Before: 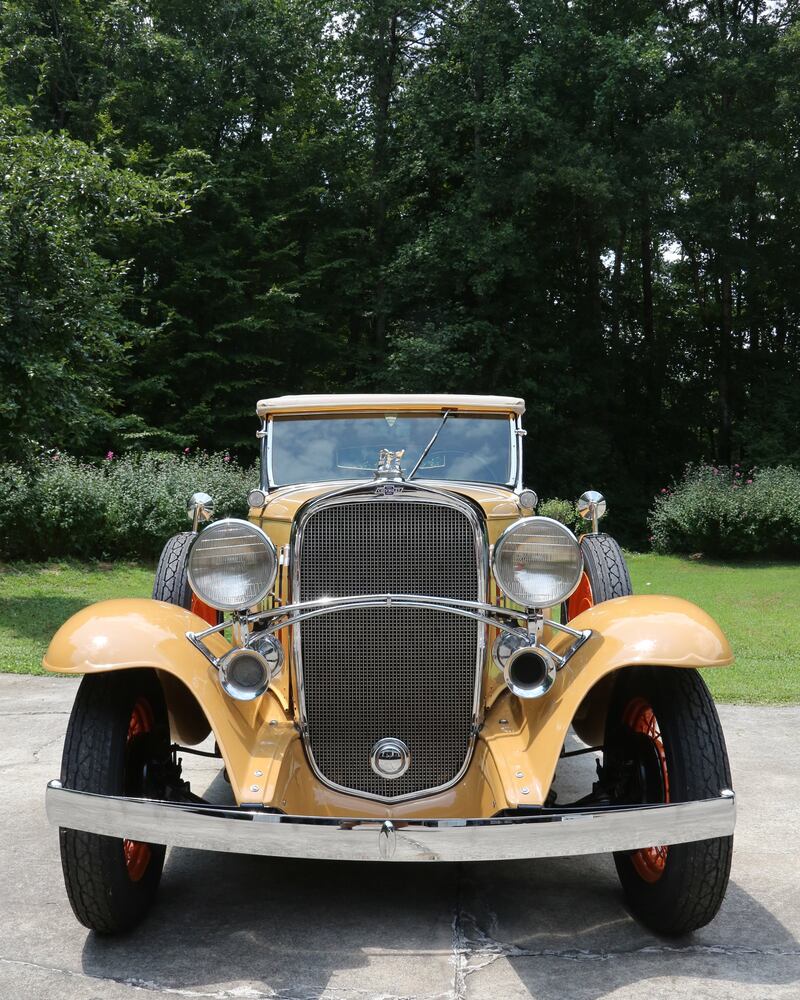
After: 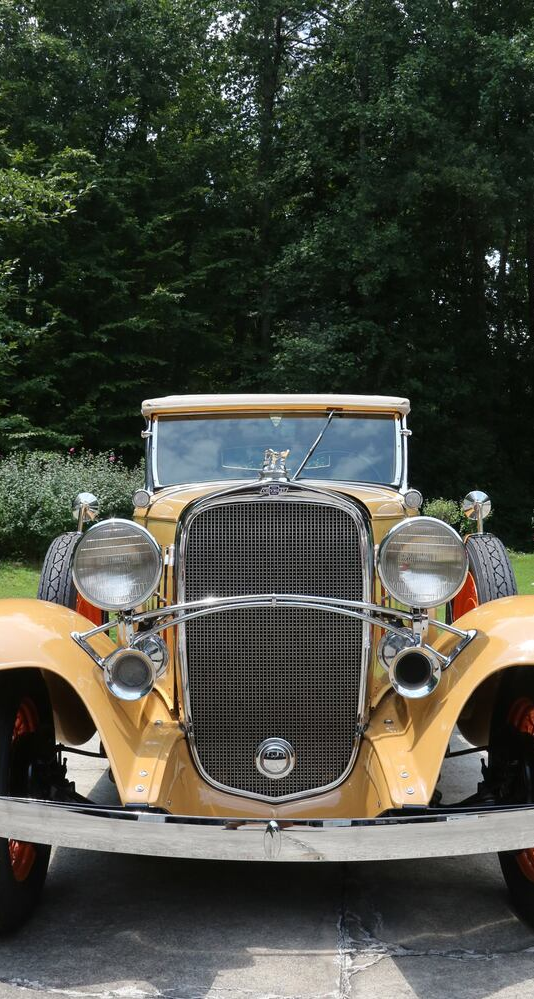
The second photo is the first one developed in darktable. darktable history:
crop and rotate: left 14.453%, right 18.717%
